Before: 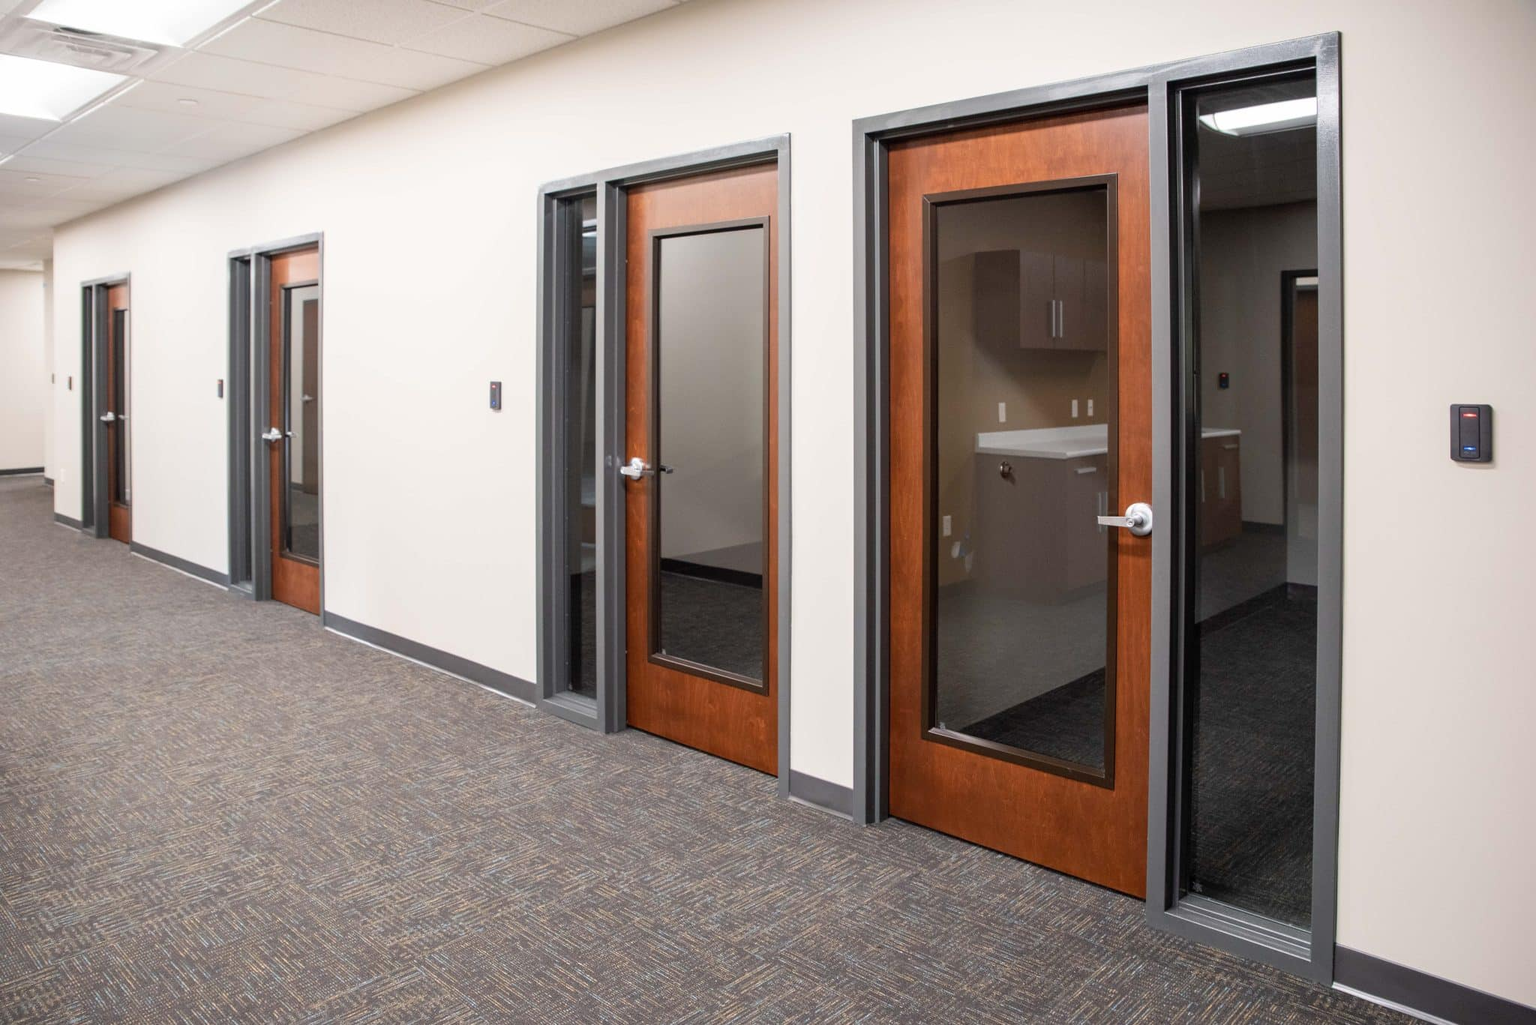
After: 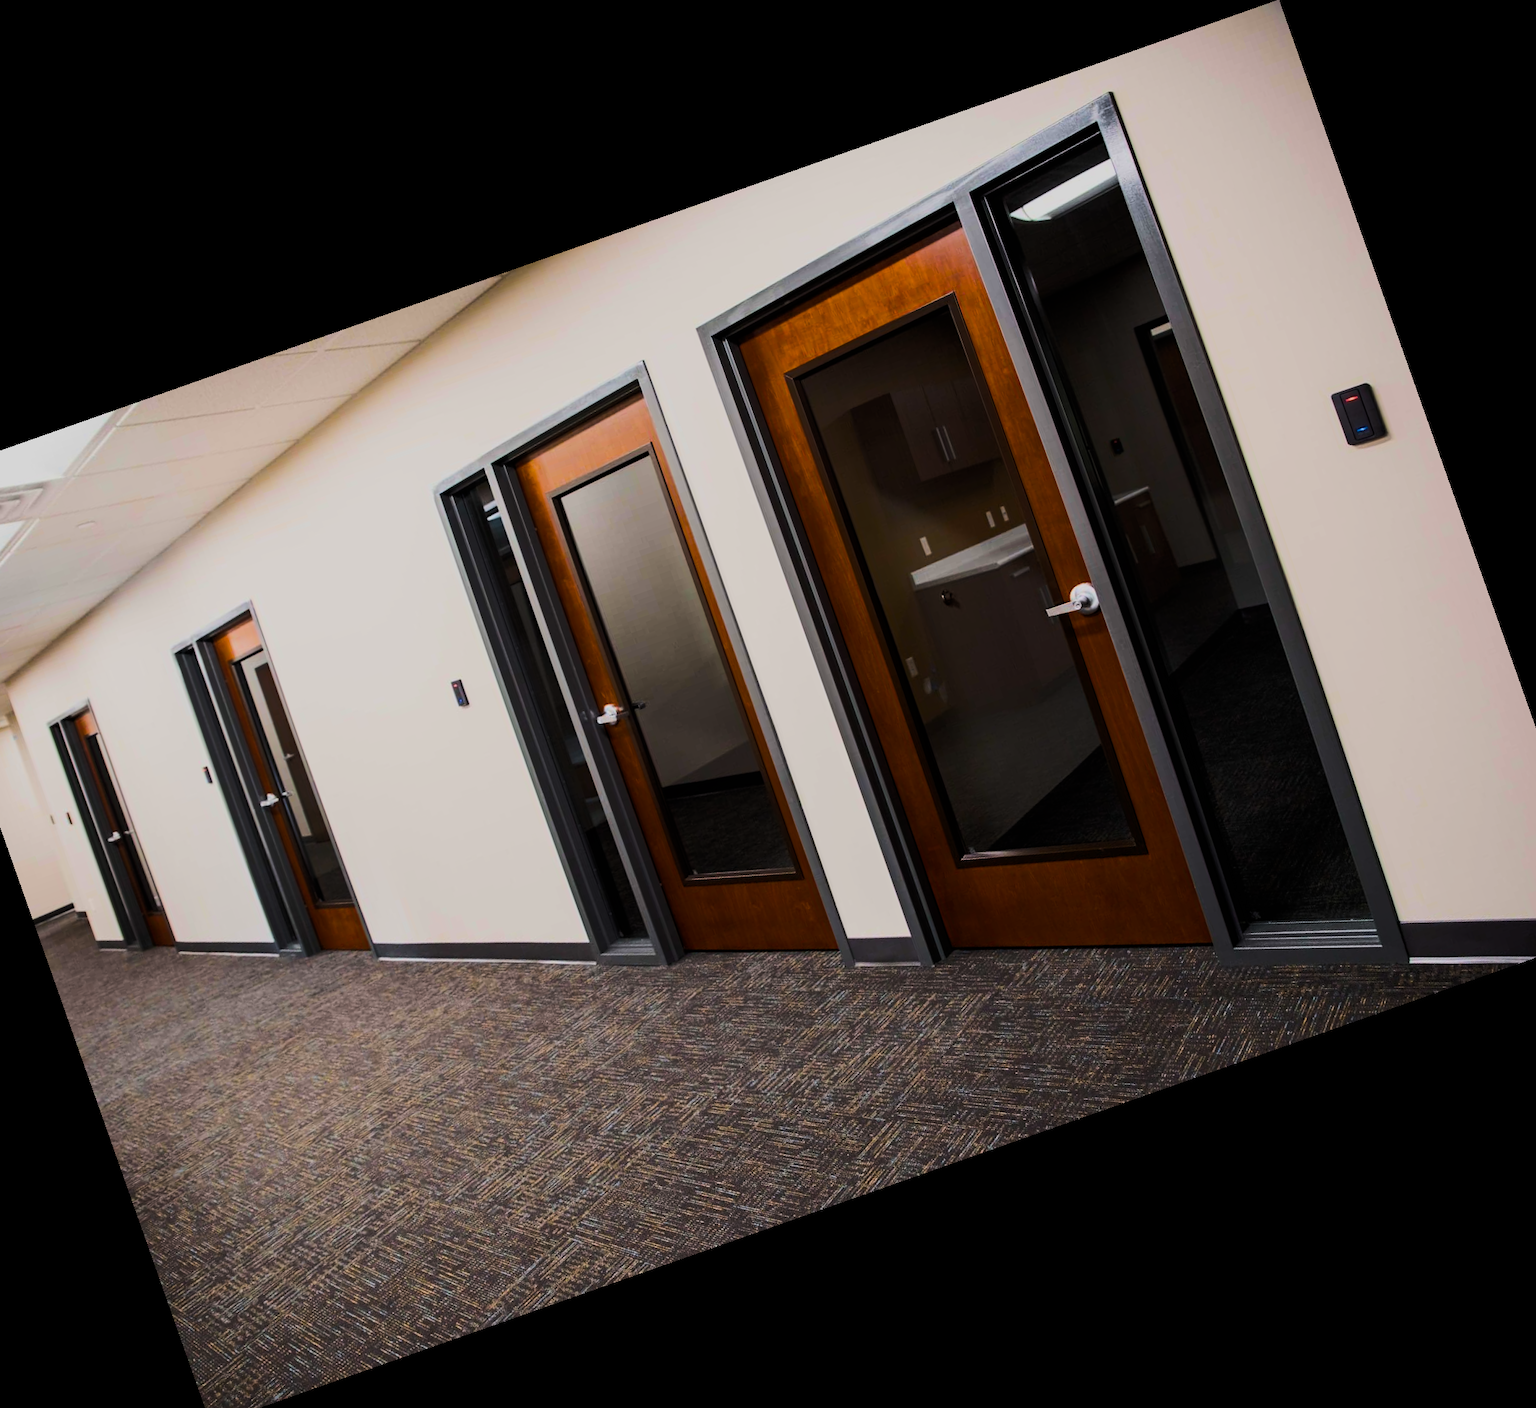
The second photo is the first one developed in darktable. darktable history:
crop and rotate: angle 19.43°, left 6.812%, right 4.125%, bottom 1.087%
color balance rgb: linear chroma grading › global chroma 40.15%, perceptual saturation grading › global saturation 60.58%, perceptual saturation grading › highlights 20.44%, perceptual saturation grading › shadows -50.36%, perceptual brilliance grading › highlights 2.19%, perceptual brilliance grading › mid-tones -50.36%, perceptual brilliance grading › shadows -50.36%
filmic rgb: black relative exposure -7.65 EV, white relative exposure 4.56 EV, hardness 3.61
